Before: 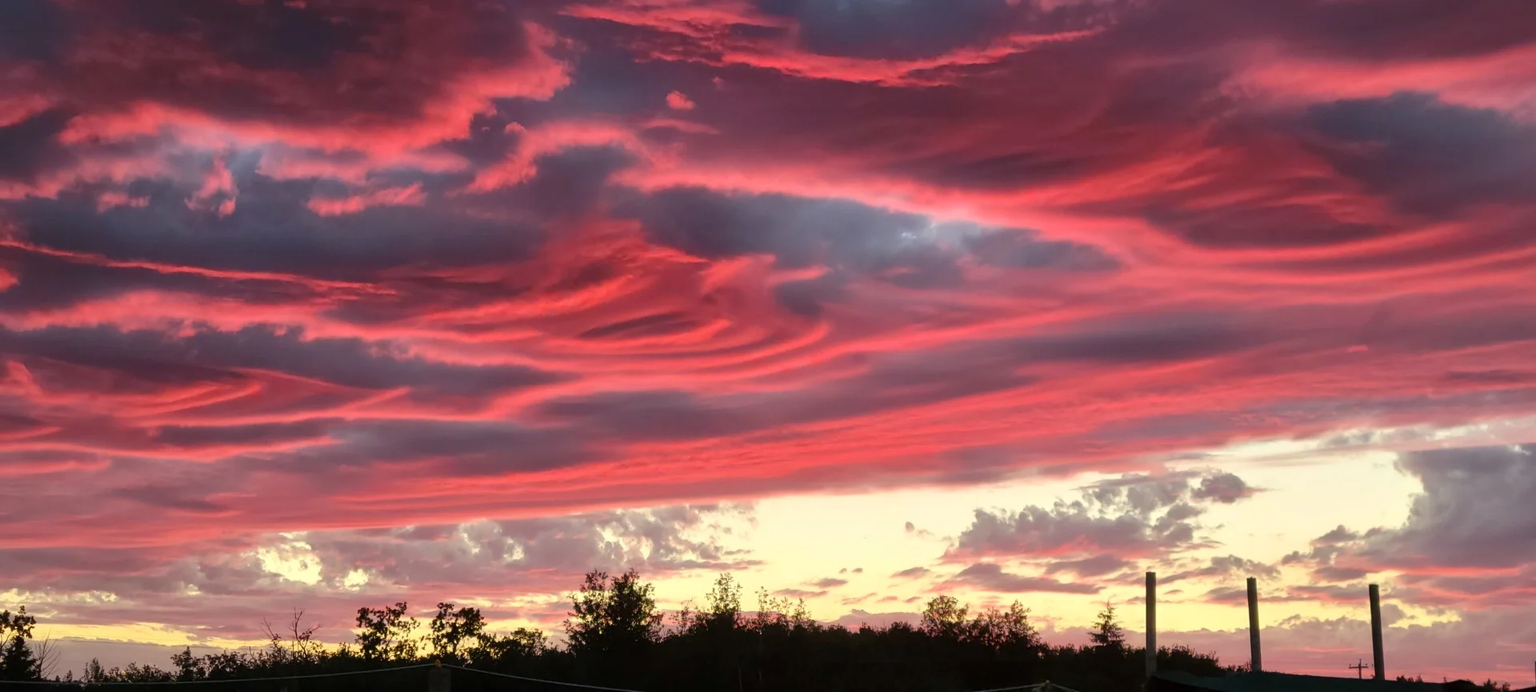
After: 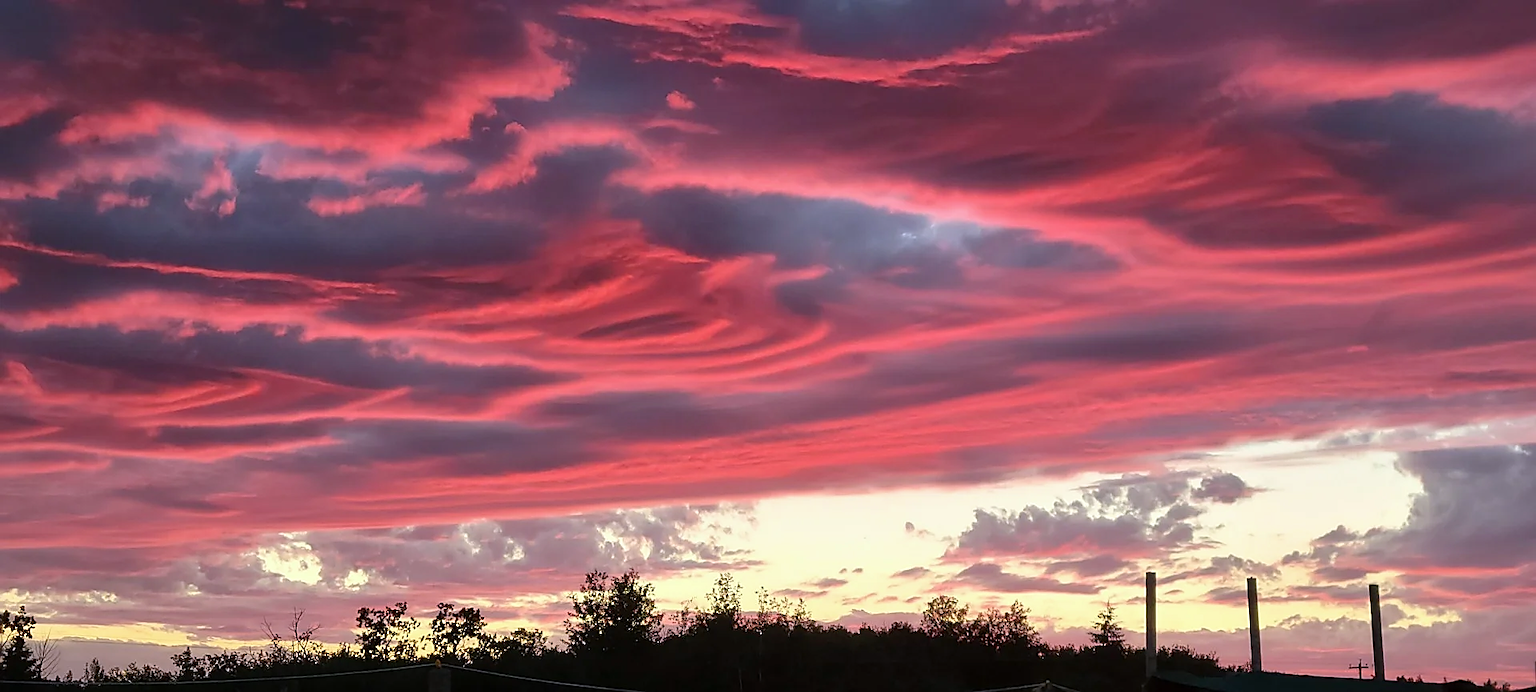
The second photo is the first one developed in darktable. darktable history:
sharpen: radius 1.423, amount 1.258, threshold 0.653
color calibration: illuminant as shot in camera, x 0.358, y 0.373, temperature 4628.91 K, gamut compression 1.74
